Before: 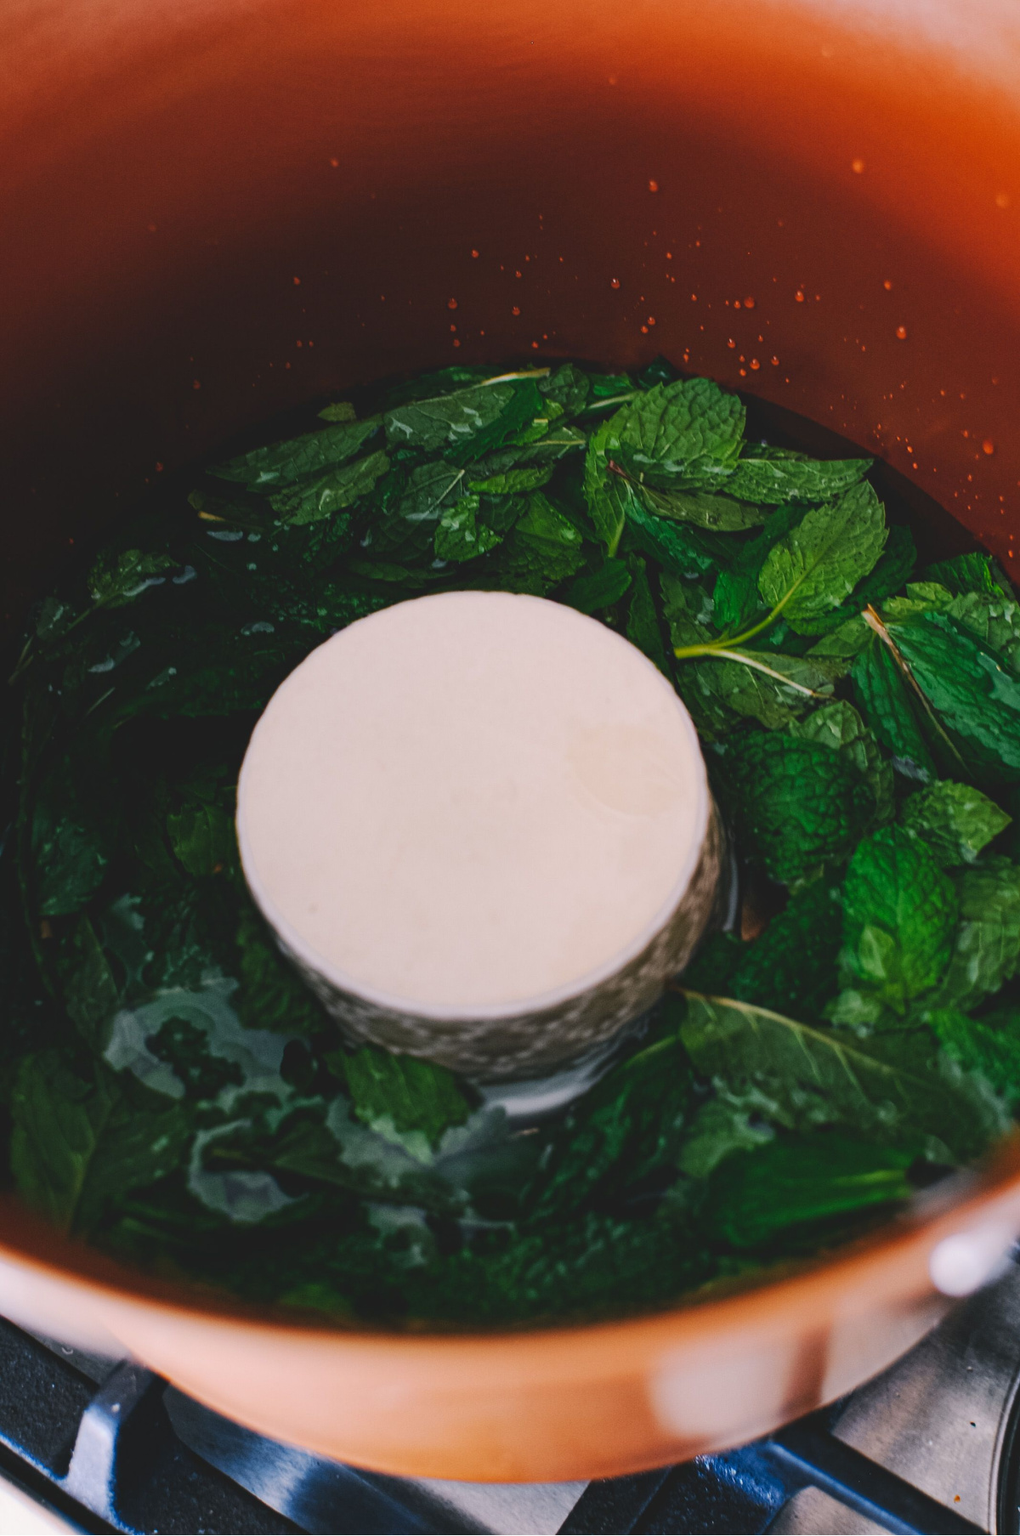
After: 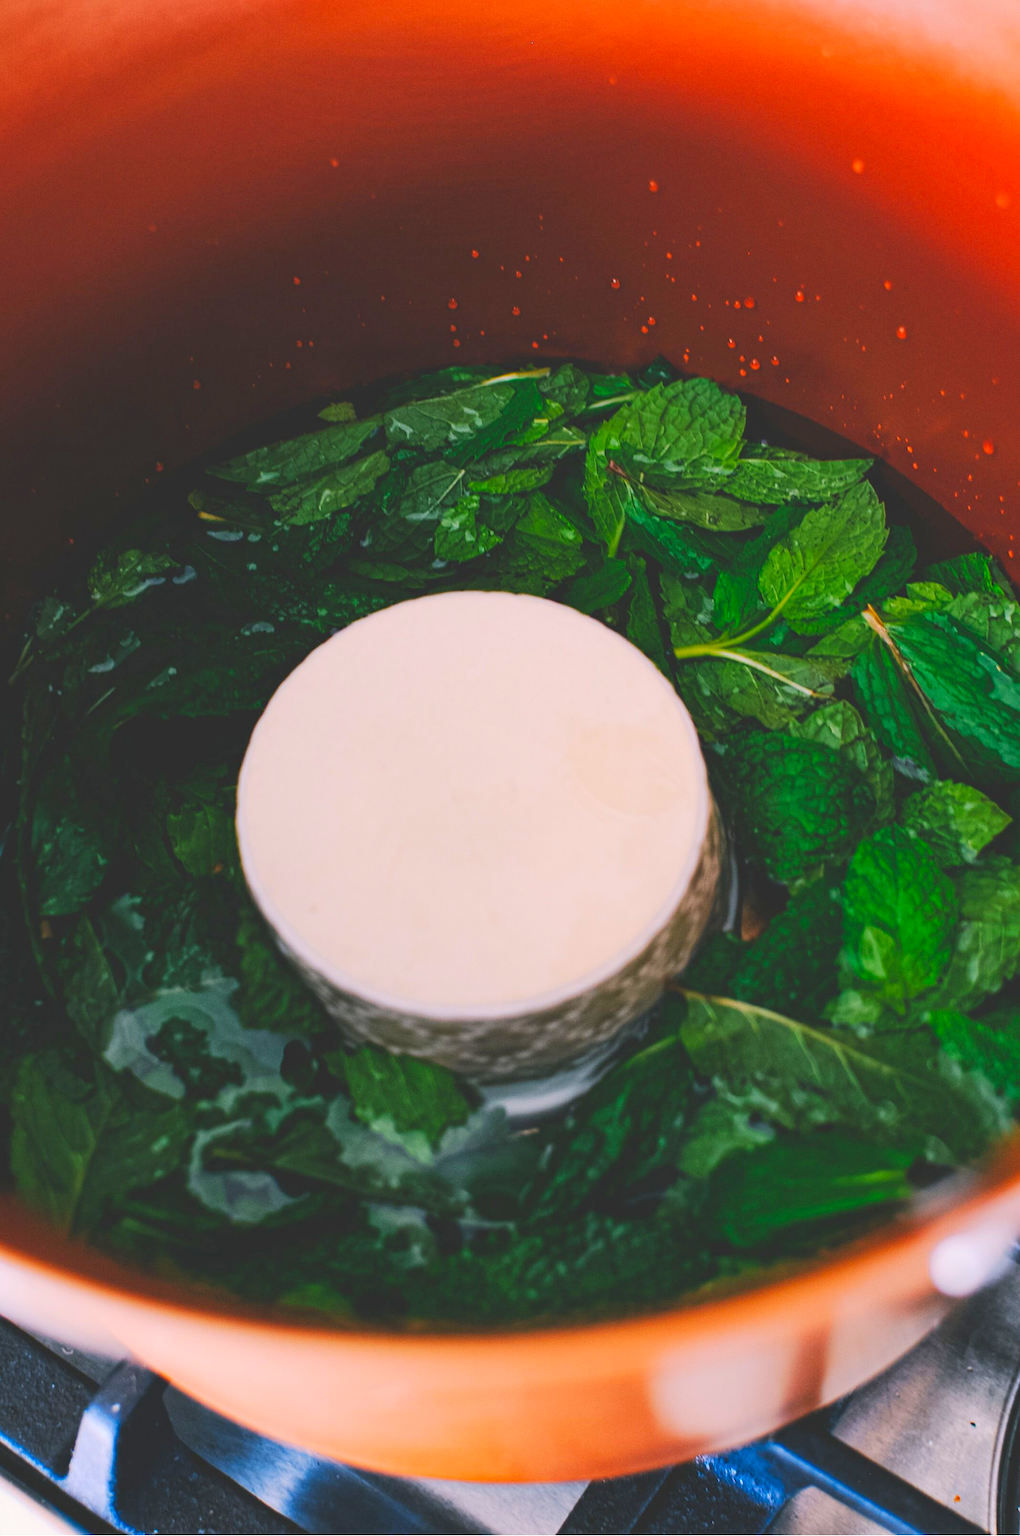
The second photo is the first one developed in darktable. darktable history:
contrast brightness saturation: contrast 0.067, brightness 0.172, saturation 0.405
